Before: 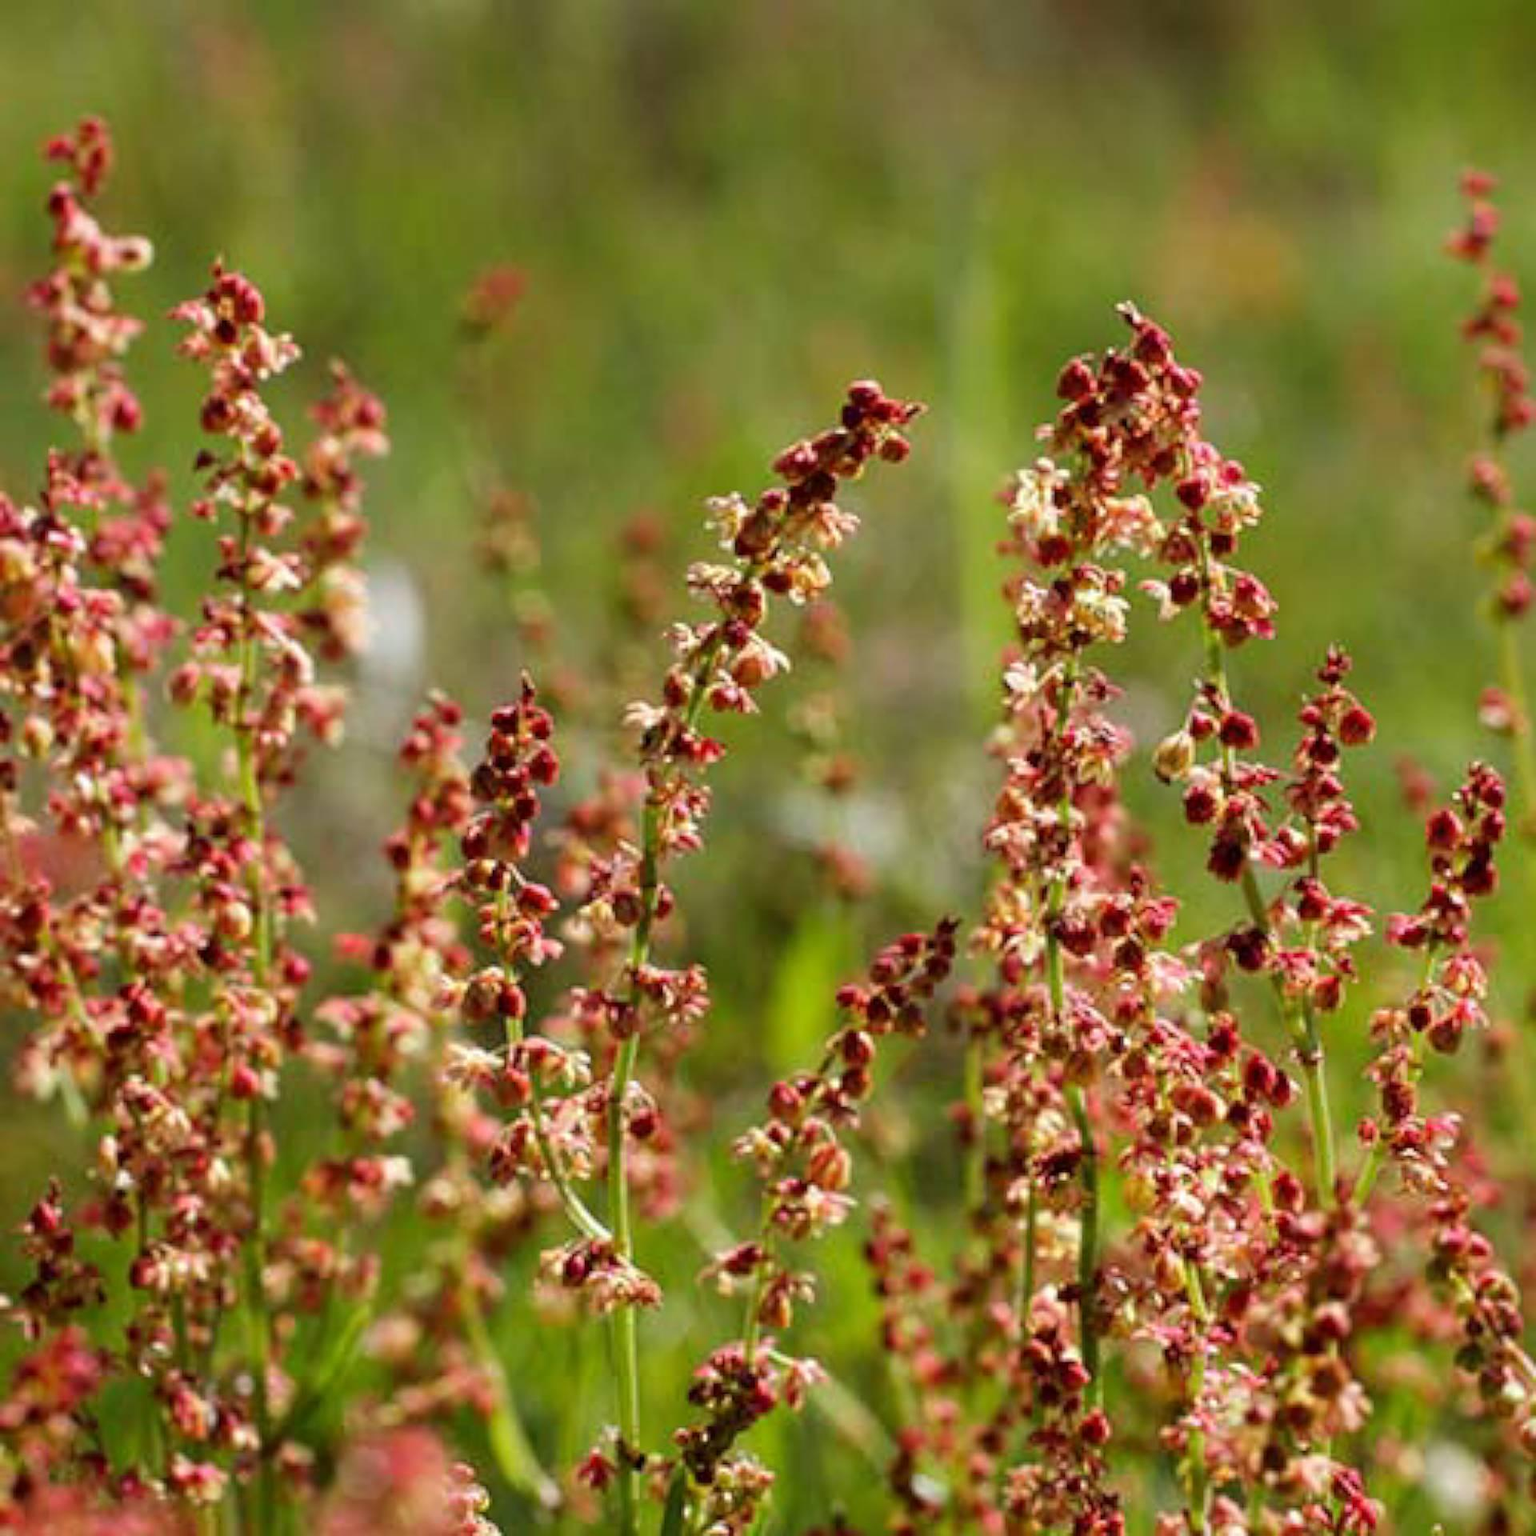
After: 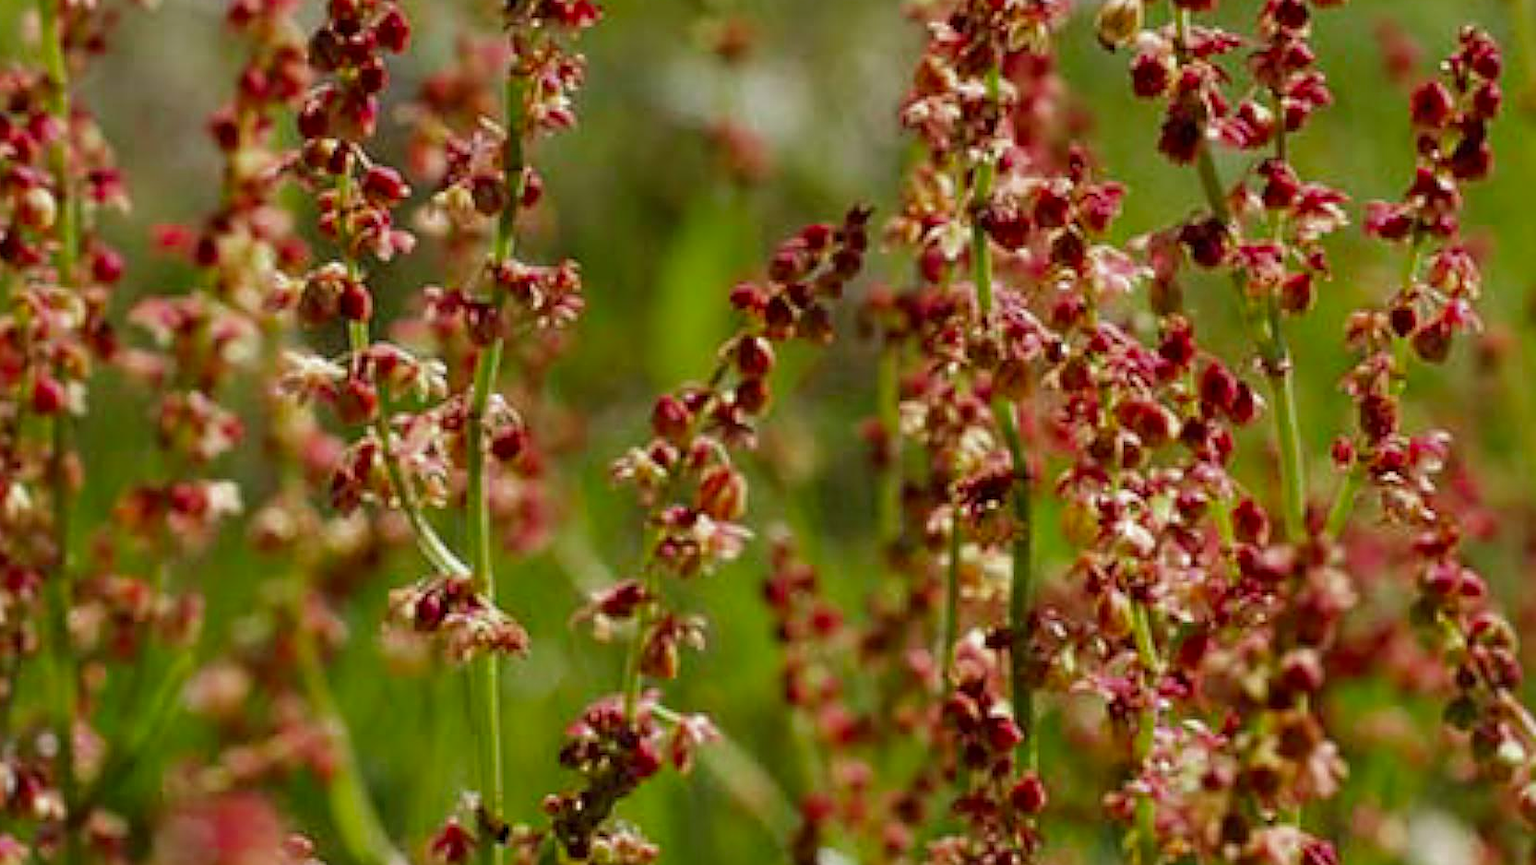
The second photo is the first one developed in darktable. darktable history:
crop and rotate: left 13.235%, top 48.176%, bottom 2.956%
sharpen: on, module defaults
color zones: curves: ch0 [(0.27, 0.396) (0.563, 0.504) (0.75, 0.5) (0.787, 0.307)]
